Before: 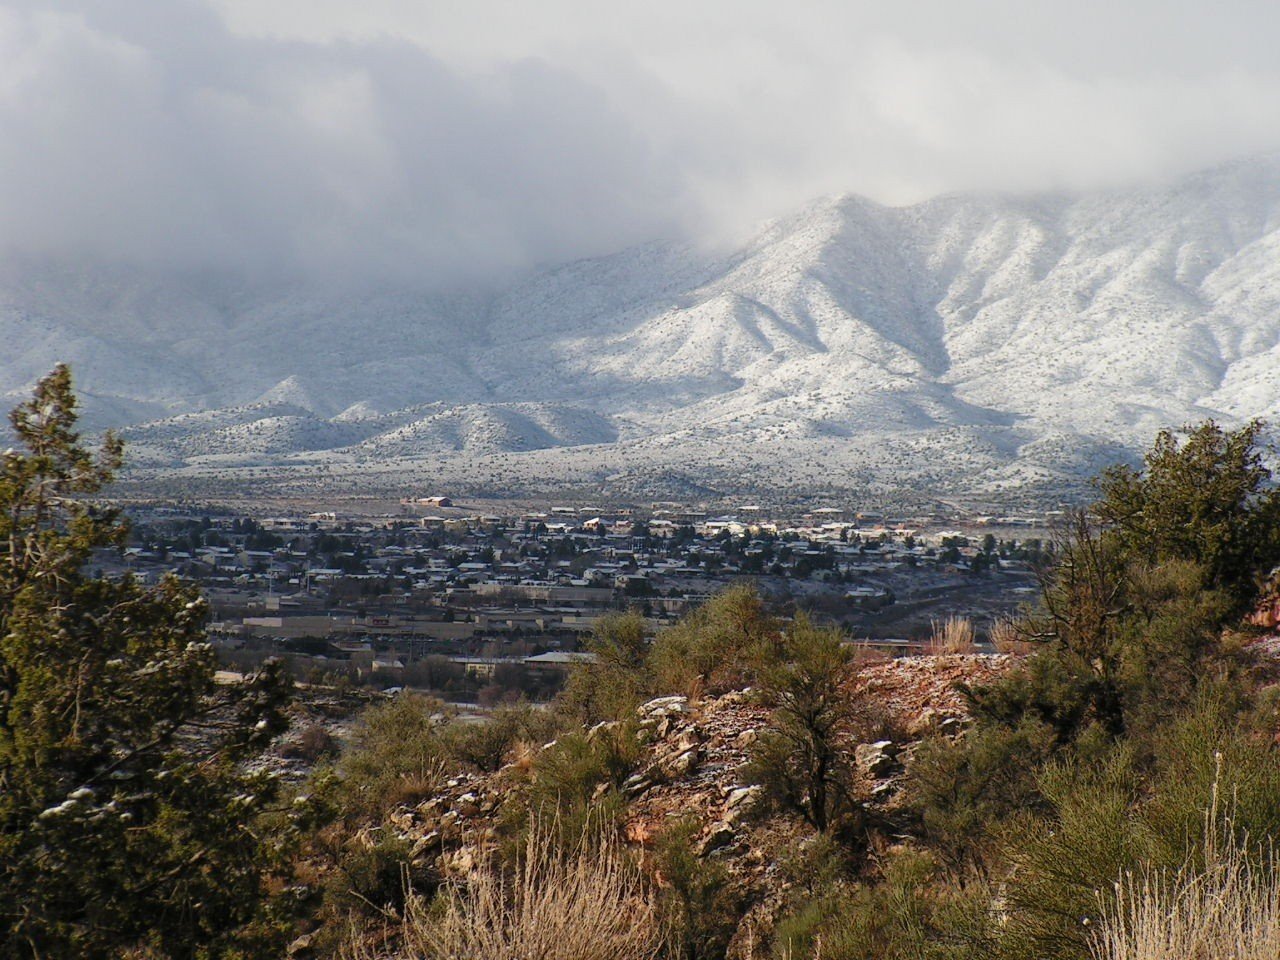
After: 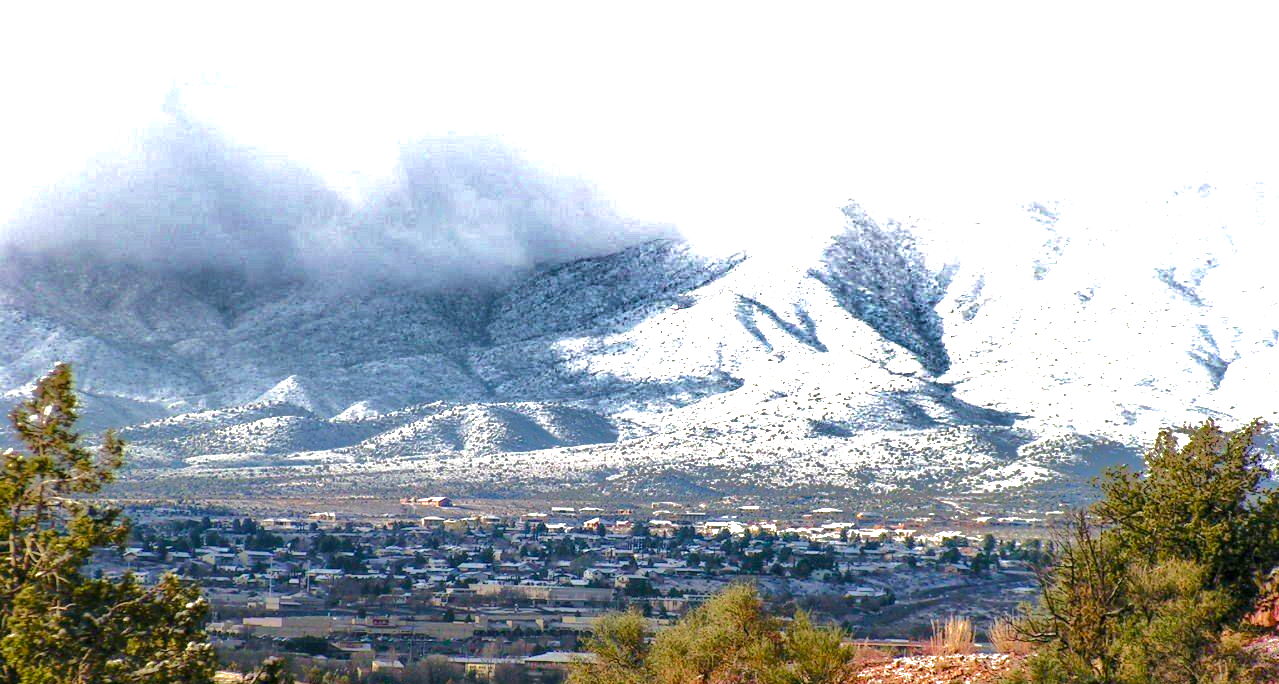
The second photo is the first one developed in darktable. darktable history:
local contrast: detail 130%
color balance rgb: shadows lift › chroma 2.994%, shadows lift › hue 243.52°, perceptual saturation grading › global saturation 20%, perceptual saturation grading › highlights -25.612%, perceptual saturation grading › shadows 50.002%
velvia: on, module defaults
crop: right 0.001%, bottom 28.744%
exposure: black level correction 0, exposure 1.2 EV, compensate exposure bias true, compensate highlight preservation false
shadows and highlights: shadows -19.57, highlights -73.62
